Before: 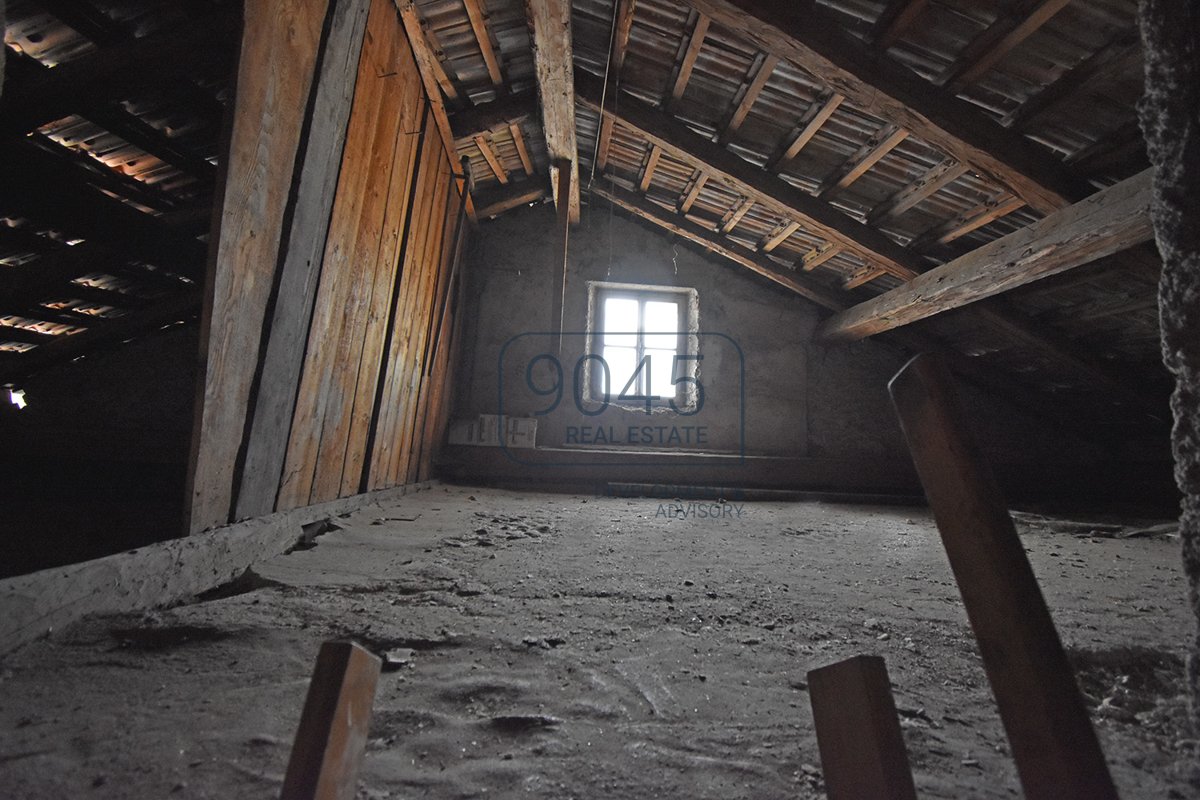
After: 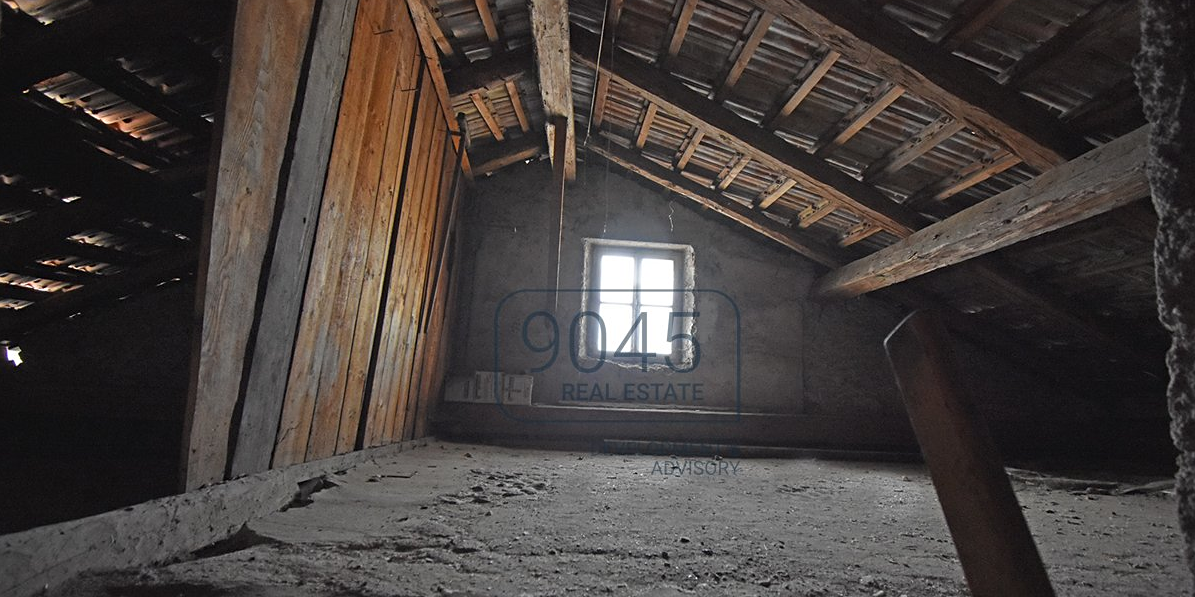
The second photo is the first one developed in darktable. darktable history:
crop: left 0.387%, top 5.469%, bottom 19.809%
sharpen: amount 0.2
